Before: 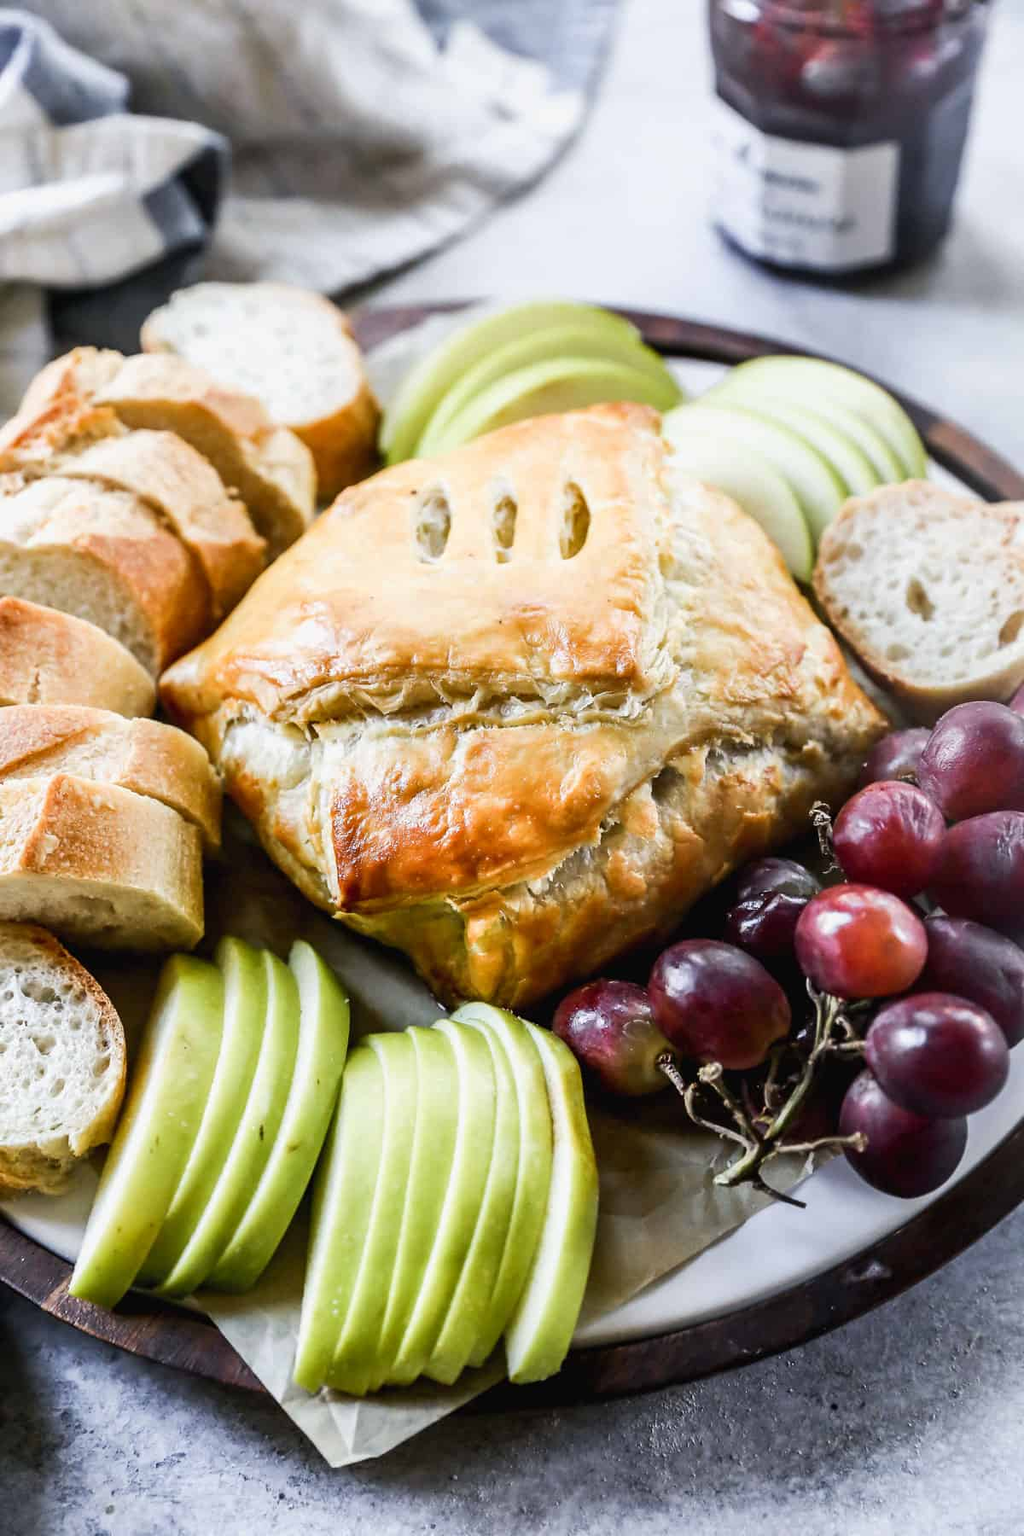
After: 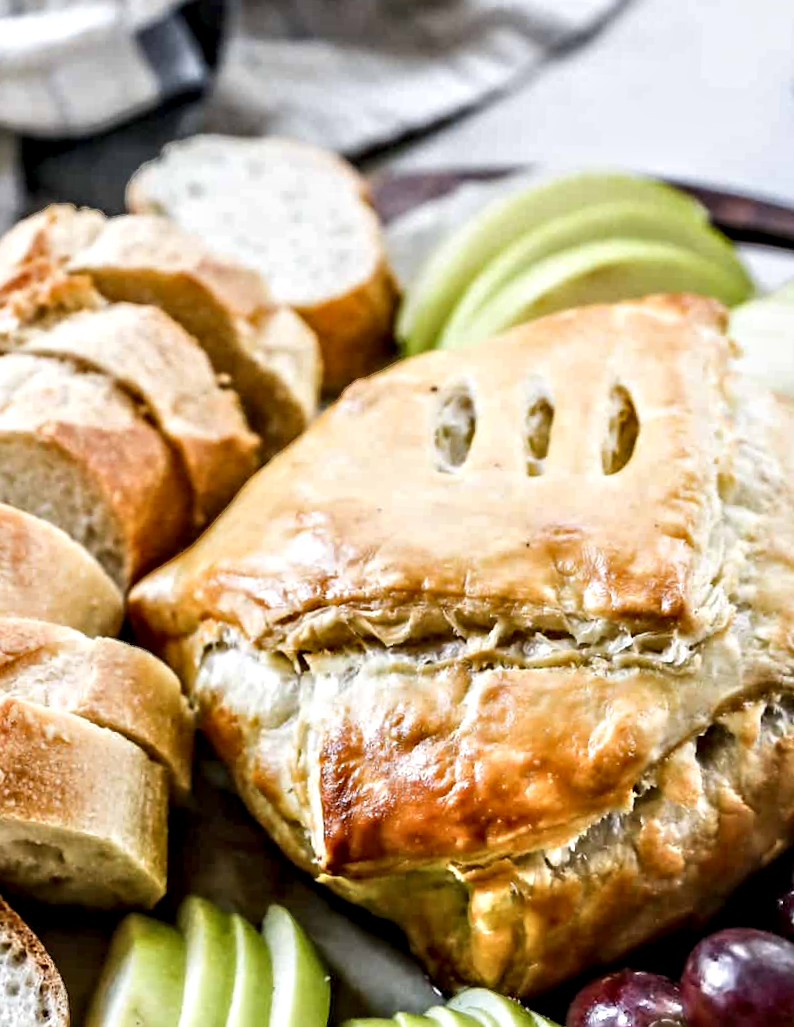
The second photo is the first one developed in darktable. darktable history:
rotate and perspective: rotation -2.22°, lens shift (horizontal) -0.022, automatic cropping off
crop and rotate: angle -4.99°, left 2.122%, top 6.945%, right 27.566%, bottom 30.519%
contrast equalizer: y [[0.511, 0.558, 0.631, 0.632, 0.559, 0.512], [0.5 ×6], [0.507, 0.559, 0.627, 0.644, 0.647, 0.647], [0 ×6], [0 ×6]]
